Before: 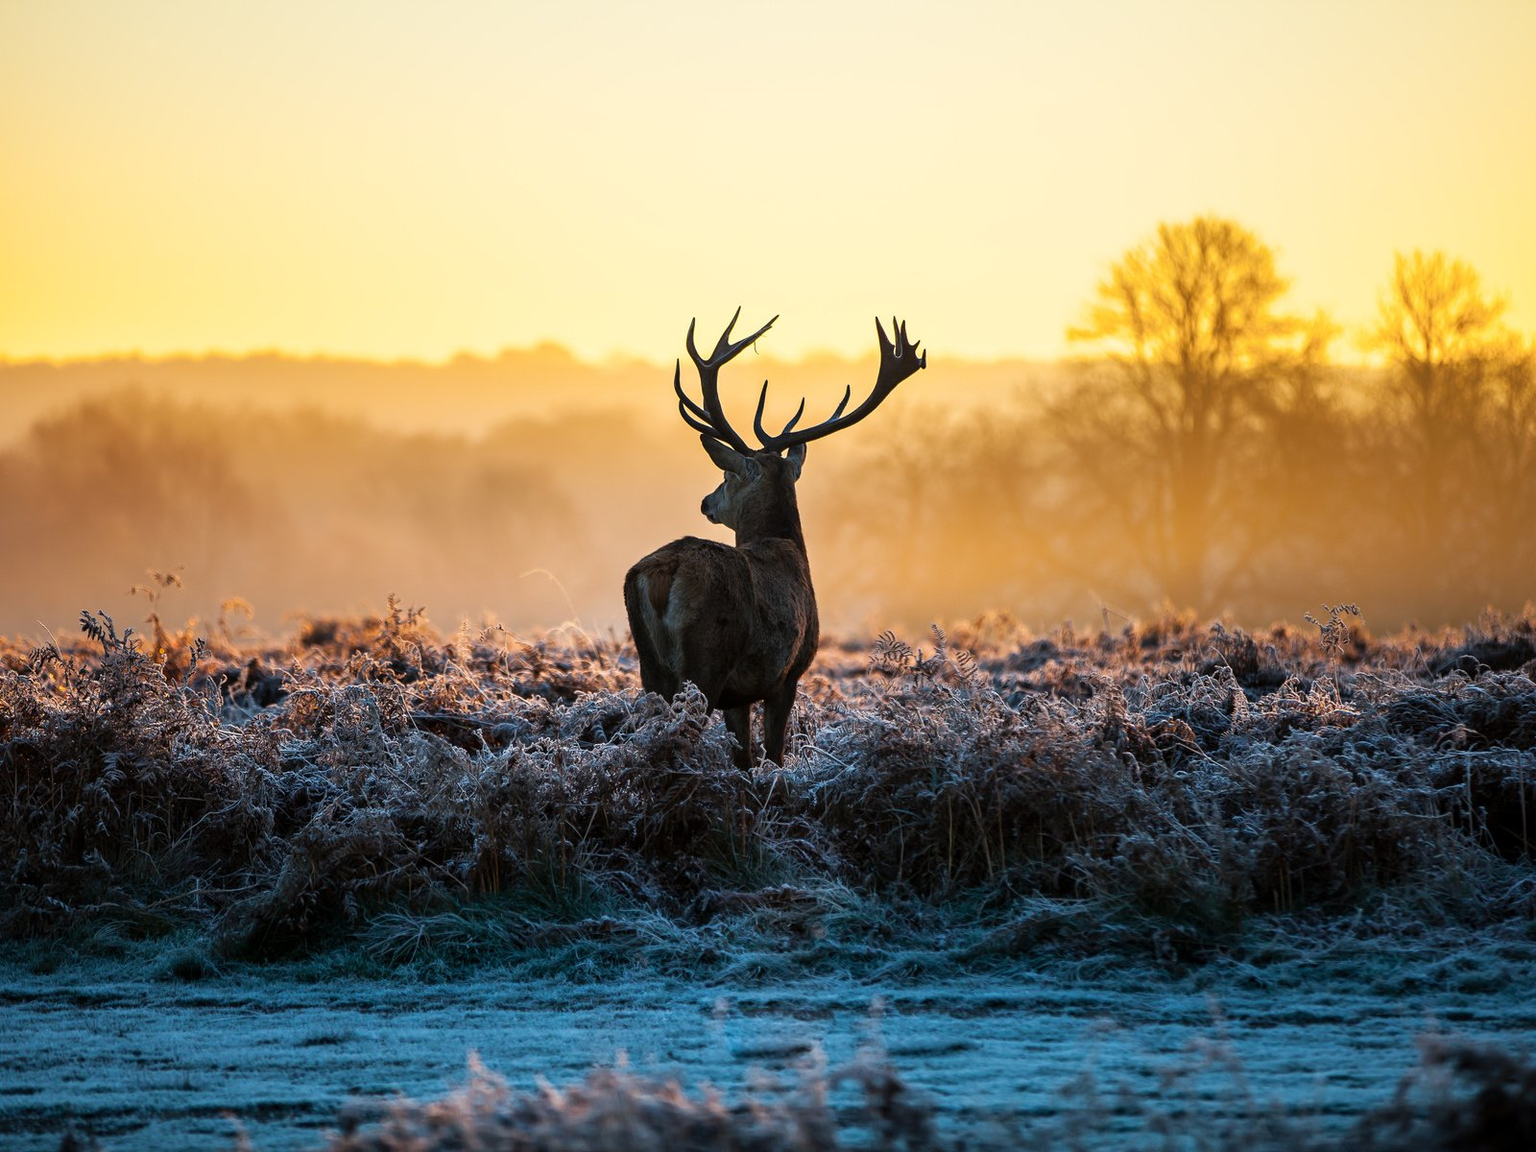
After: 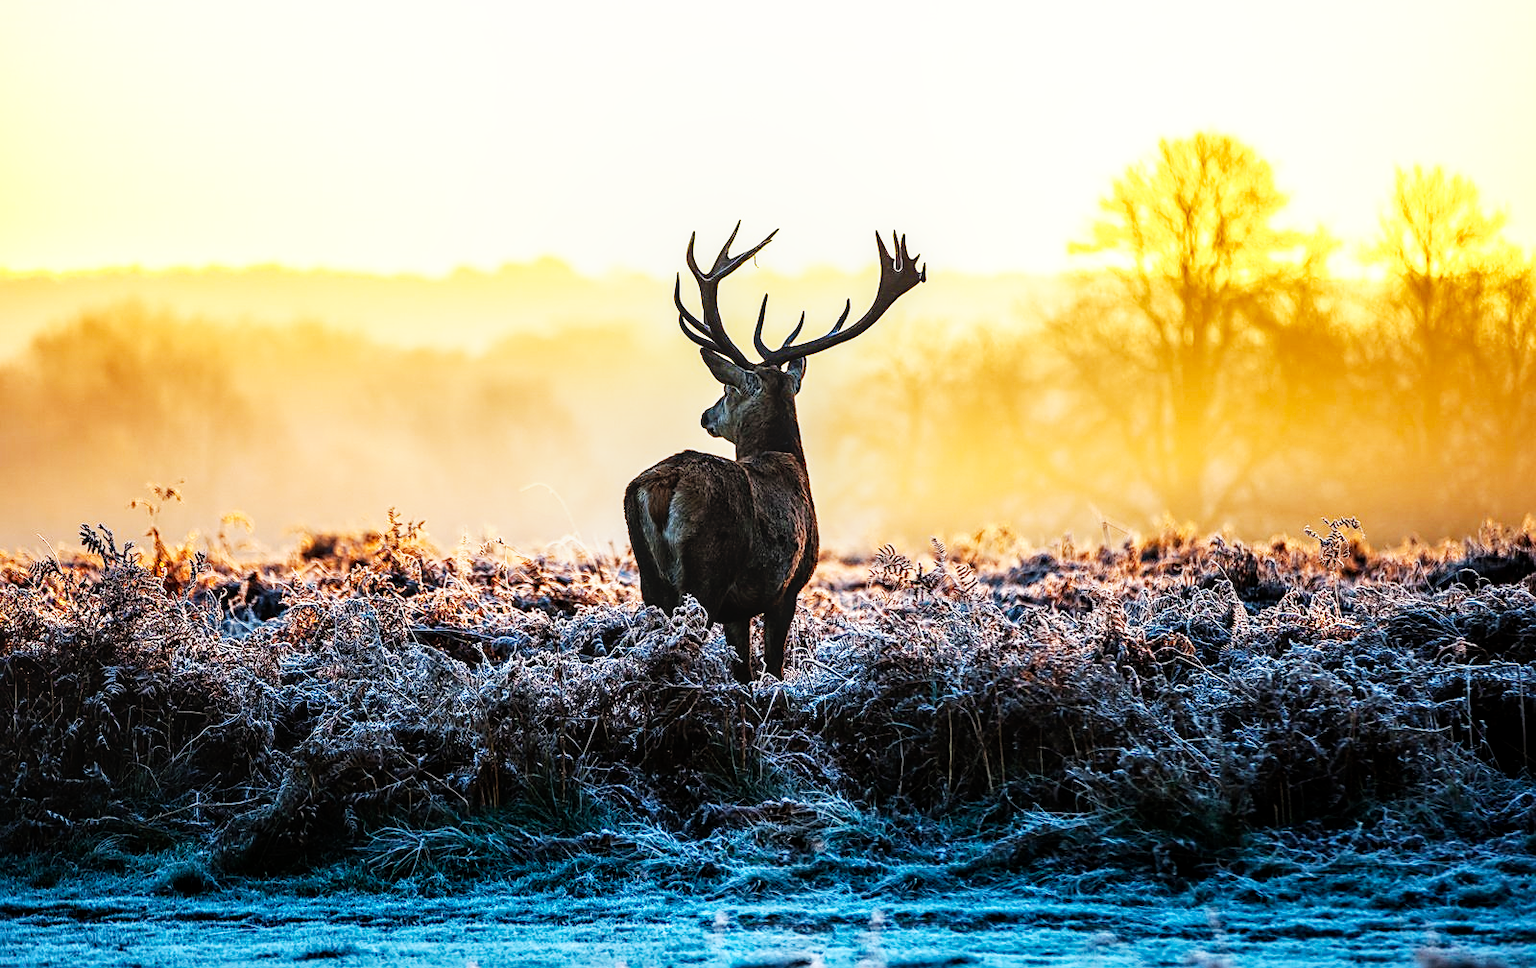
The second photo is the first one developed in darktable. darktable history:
local contrast: detail 130%
crop: top 7.583%, bottom 8.268%
sharpen: on, module defaults
base curve: curves: ch0 [(0, 0) (0.007, 0.004) (0.027, 0.03) (0.046, 0.07) (0.207, 0.54) (0.442, 0.872) (0.673, 0.972) (1, 1)], preserve colors none
